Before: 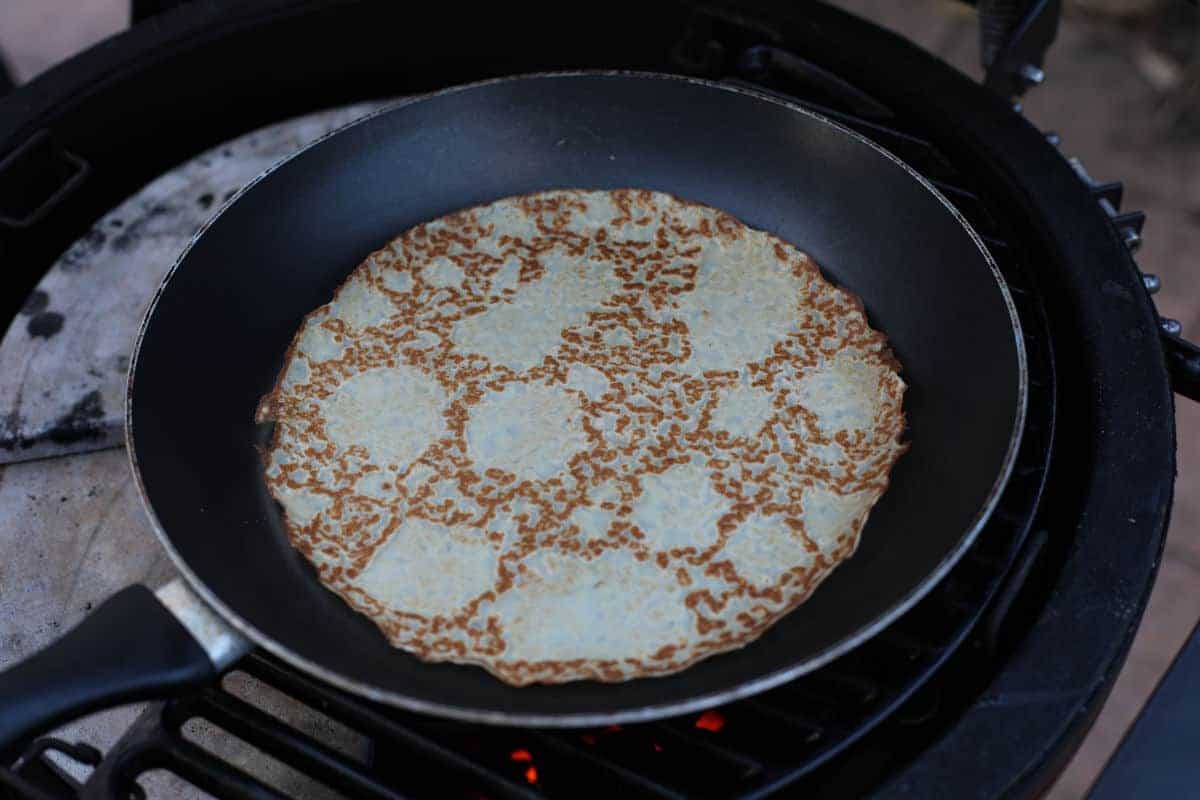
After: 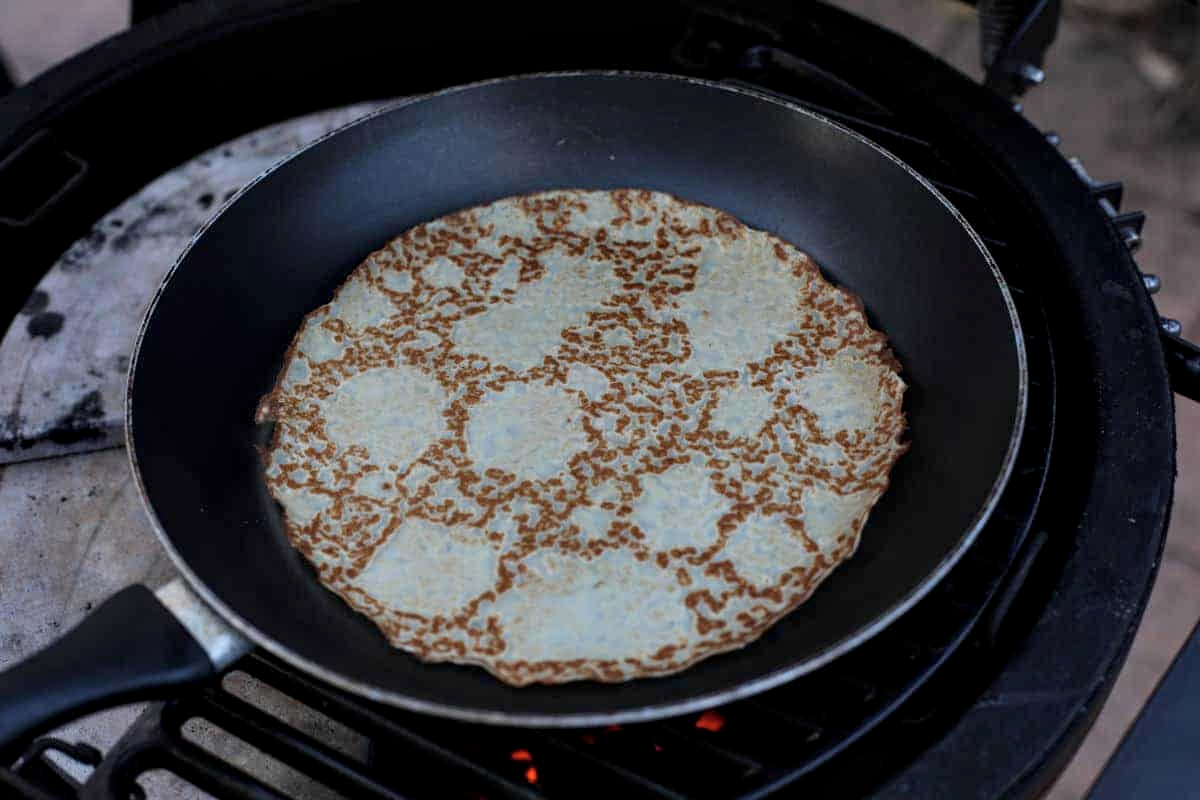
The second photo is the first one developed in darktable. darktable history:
shadows and highlights: radius 108.68, shadows 23.25, highlights -57.59, low approximation 0.01, soften with gaussian
local contrast: shadows 94%, midtone range 0.493
